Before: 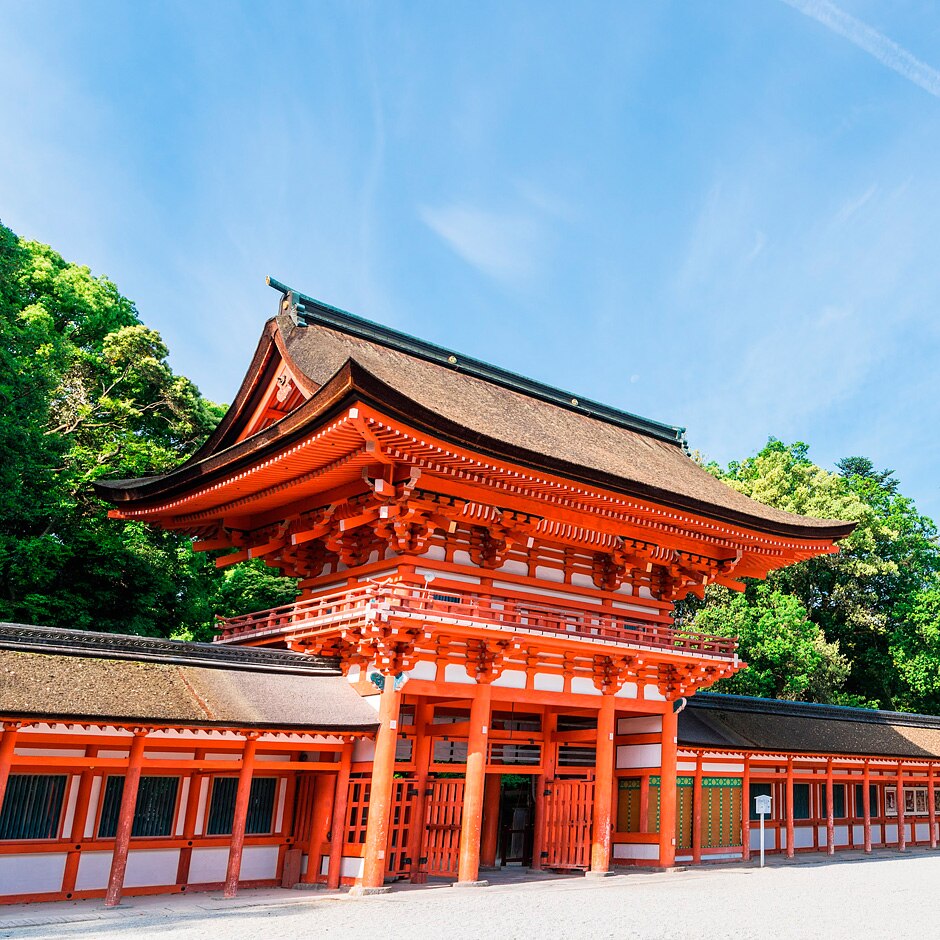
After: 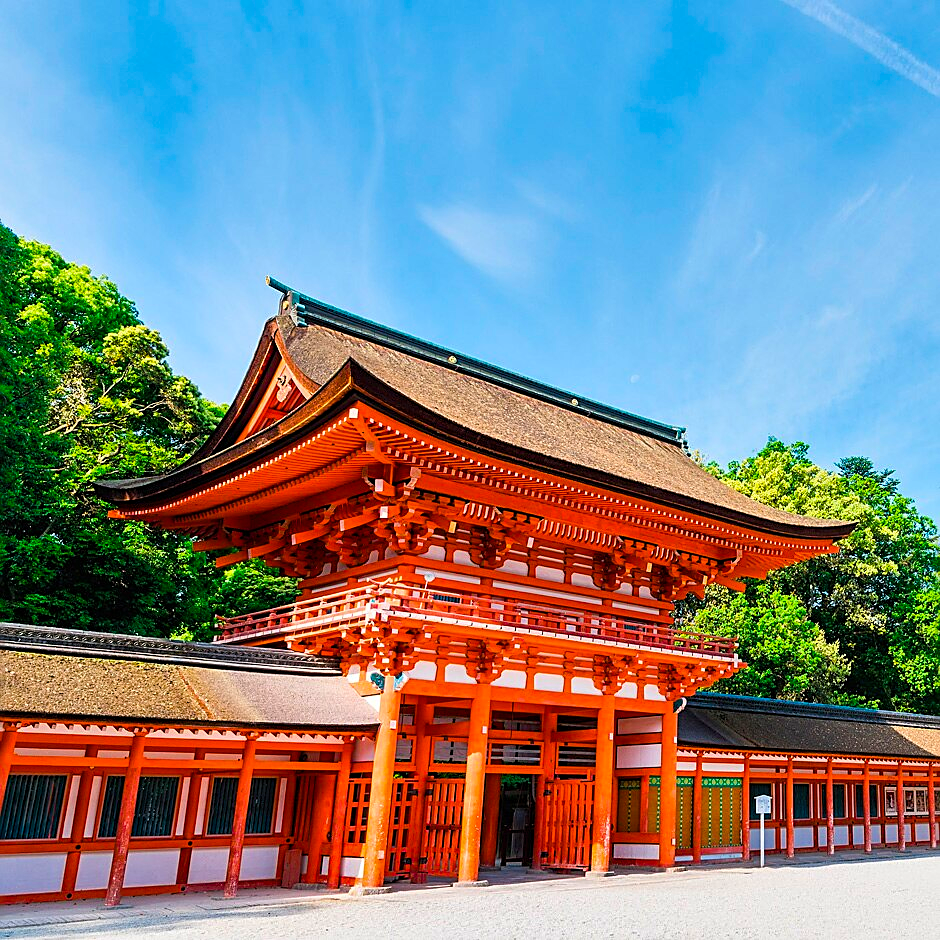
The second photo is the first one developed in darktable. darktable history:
shadows and highlights: soften with gaussian
color balance rgb: power › hue 71.45°, perceptual saturation grading › global saturation 33.535%, global vibrance 20%
sharpen: on, module defaults
